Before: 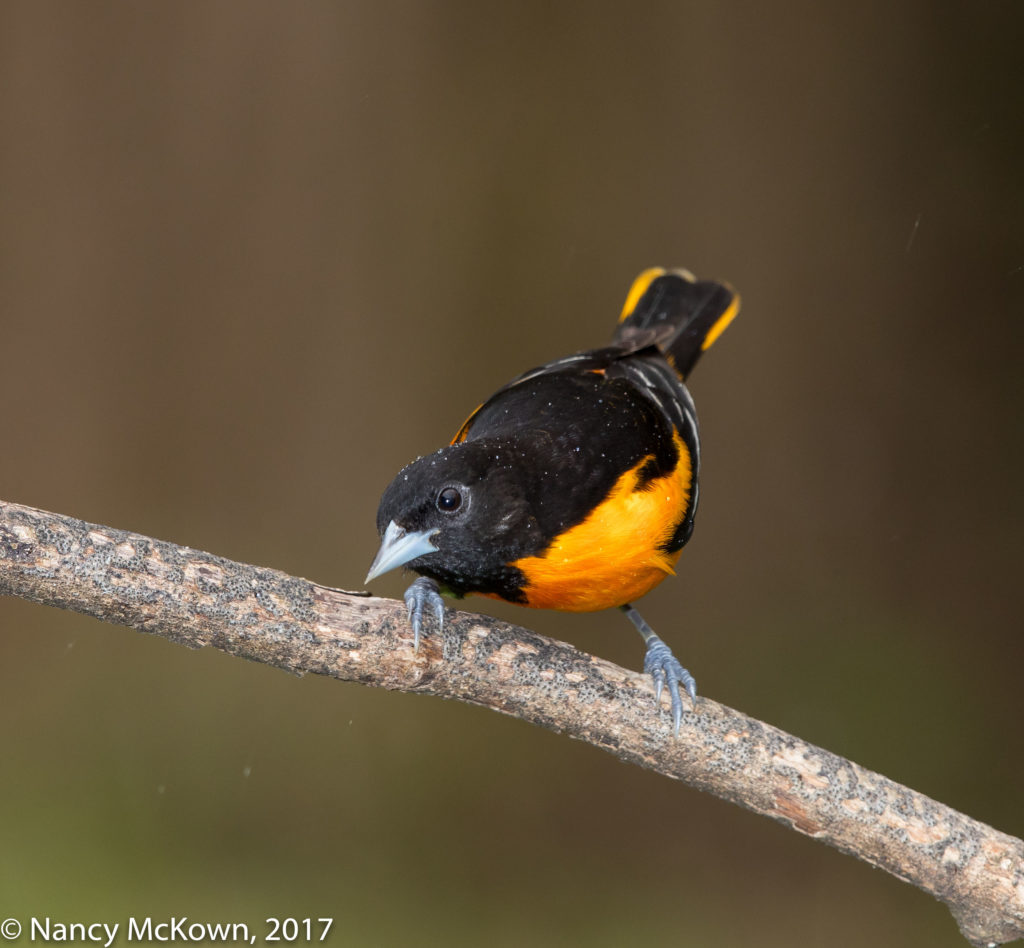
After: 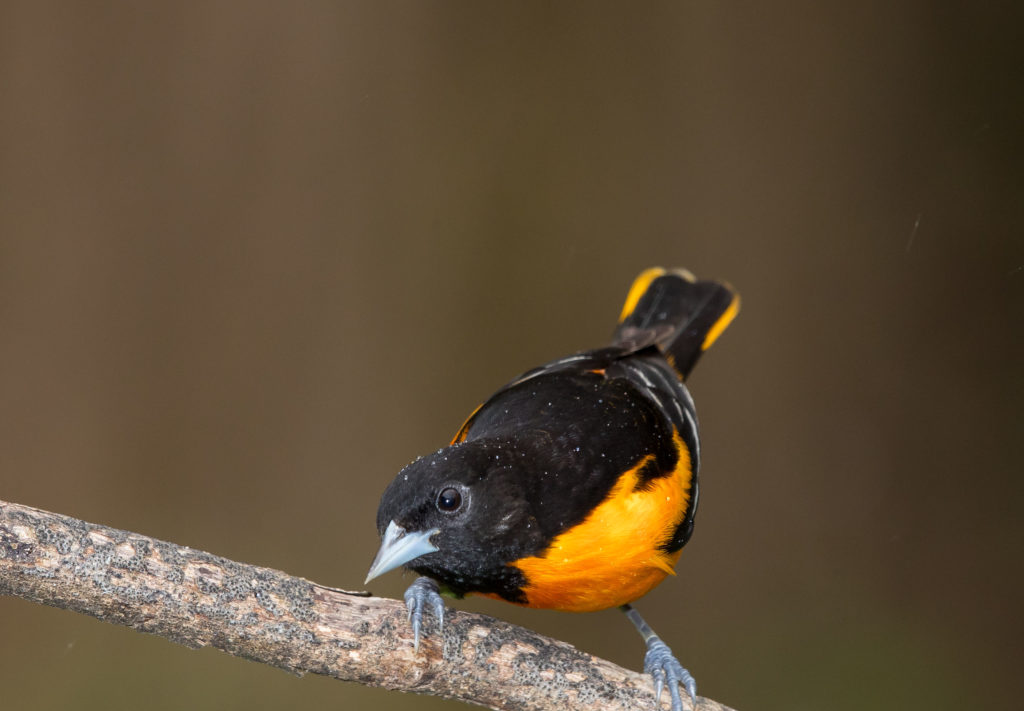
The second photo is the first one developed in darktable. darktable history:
crop: bottom 24.967%
tone equalizer: on, module defaults
